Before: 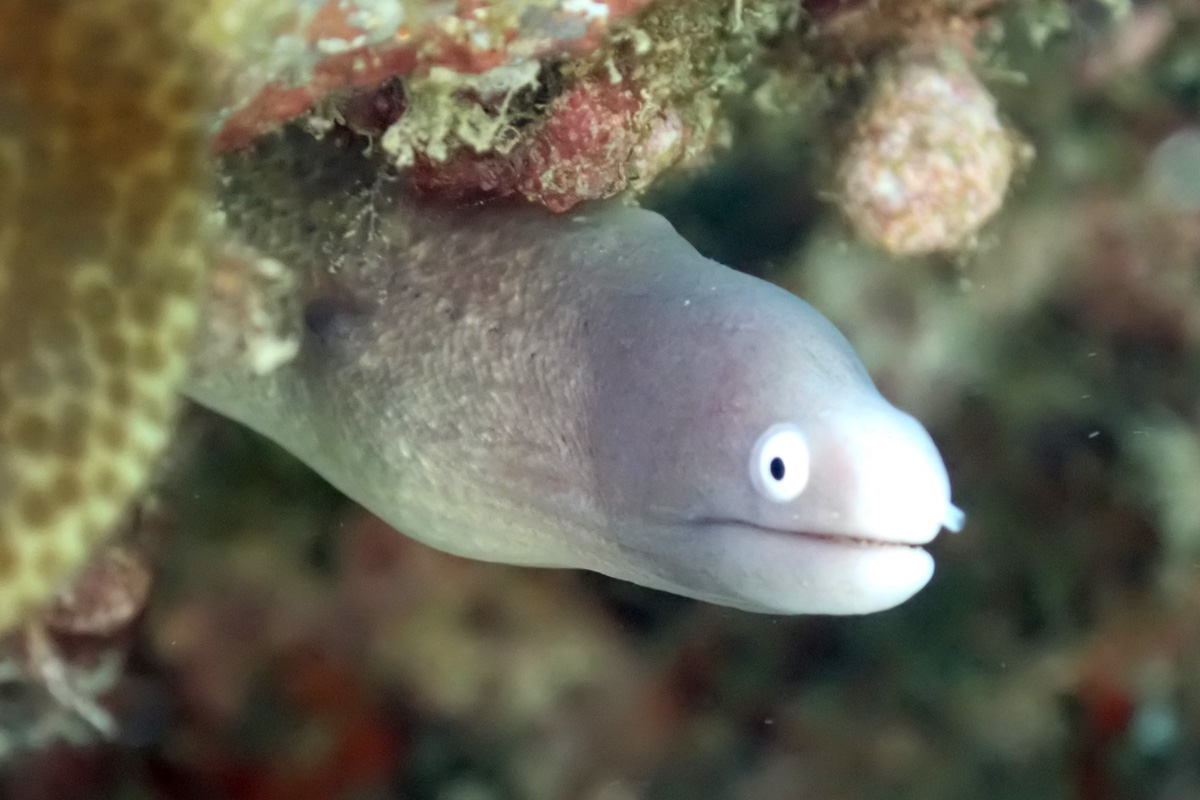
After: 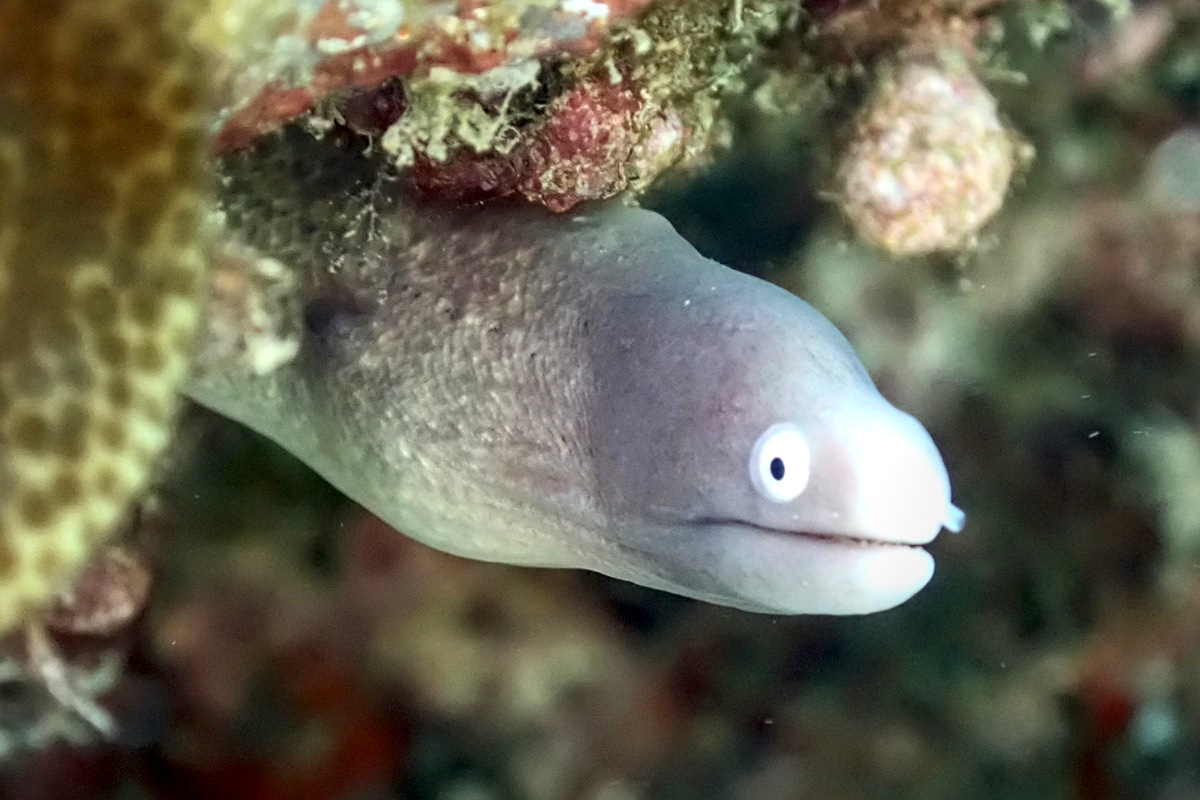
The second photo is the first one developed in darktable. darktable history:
local contrast: detail 130%
contrast brightness saturation: contrast 0.149, brightness -0.013, saturation 0.096
sharpen: on, module defaults
